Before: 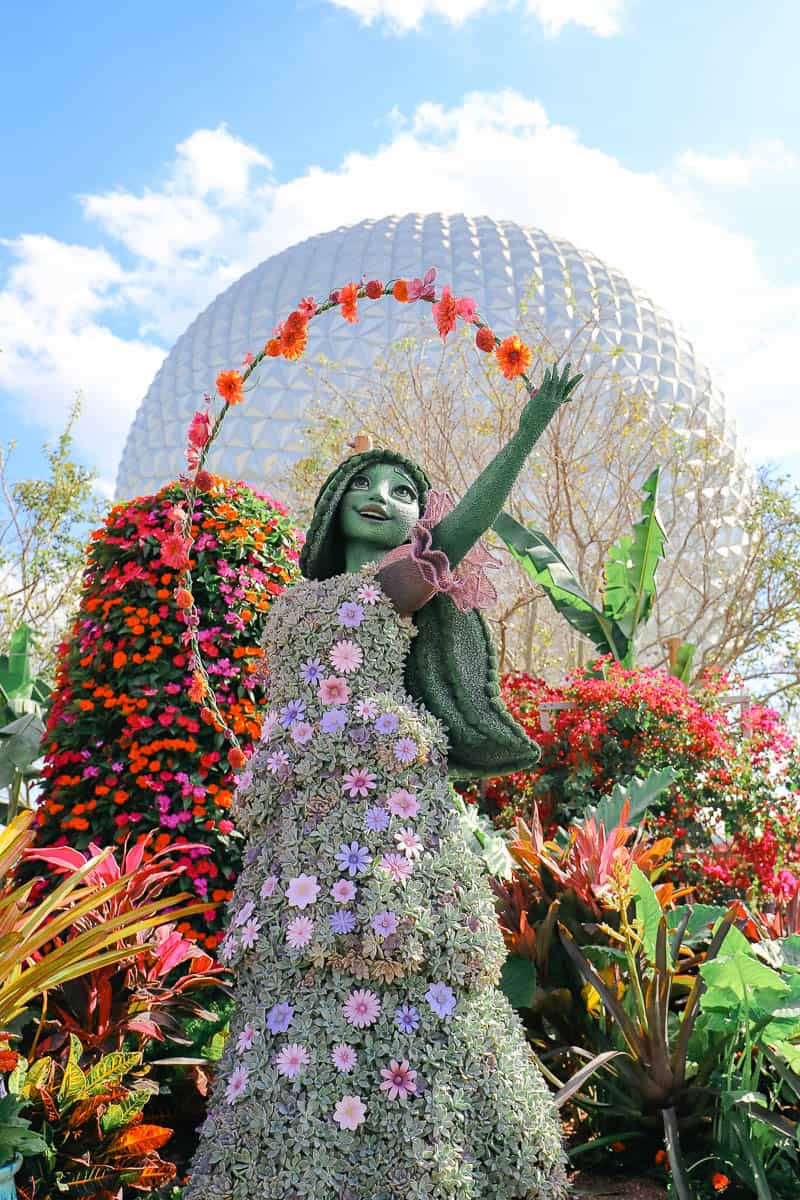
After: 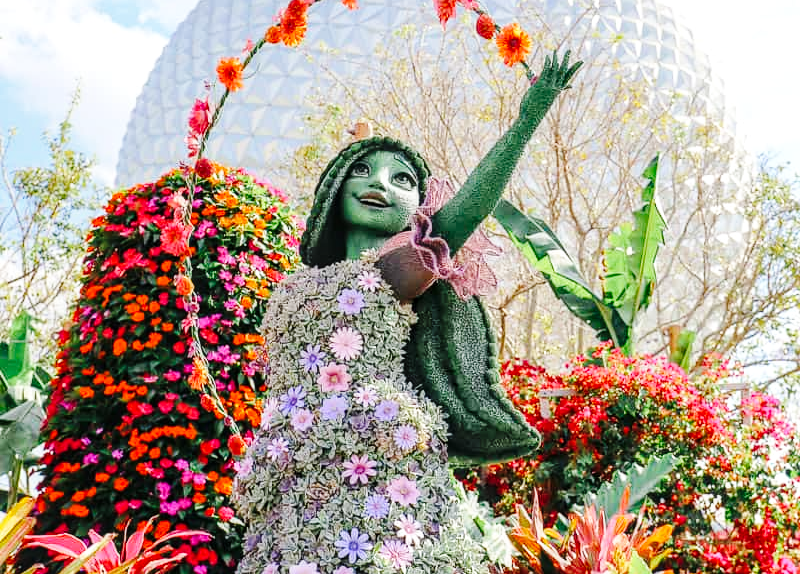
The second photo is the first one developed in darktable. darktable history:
local contrast: on, module defaults
base curve: curves: ch0 [(0, 0) (0.036, 0.025) (0.121, 0.166) (0.206, 0.329) (0.605, 0.79) (1, 1)], preserve colors none
crop and rotate: top 26.151%, bottom 25.986%
